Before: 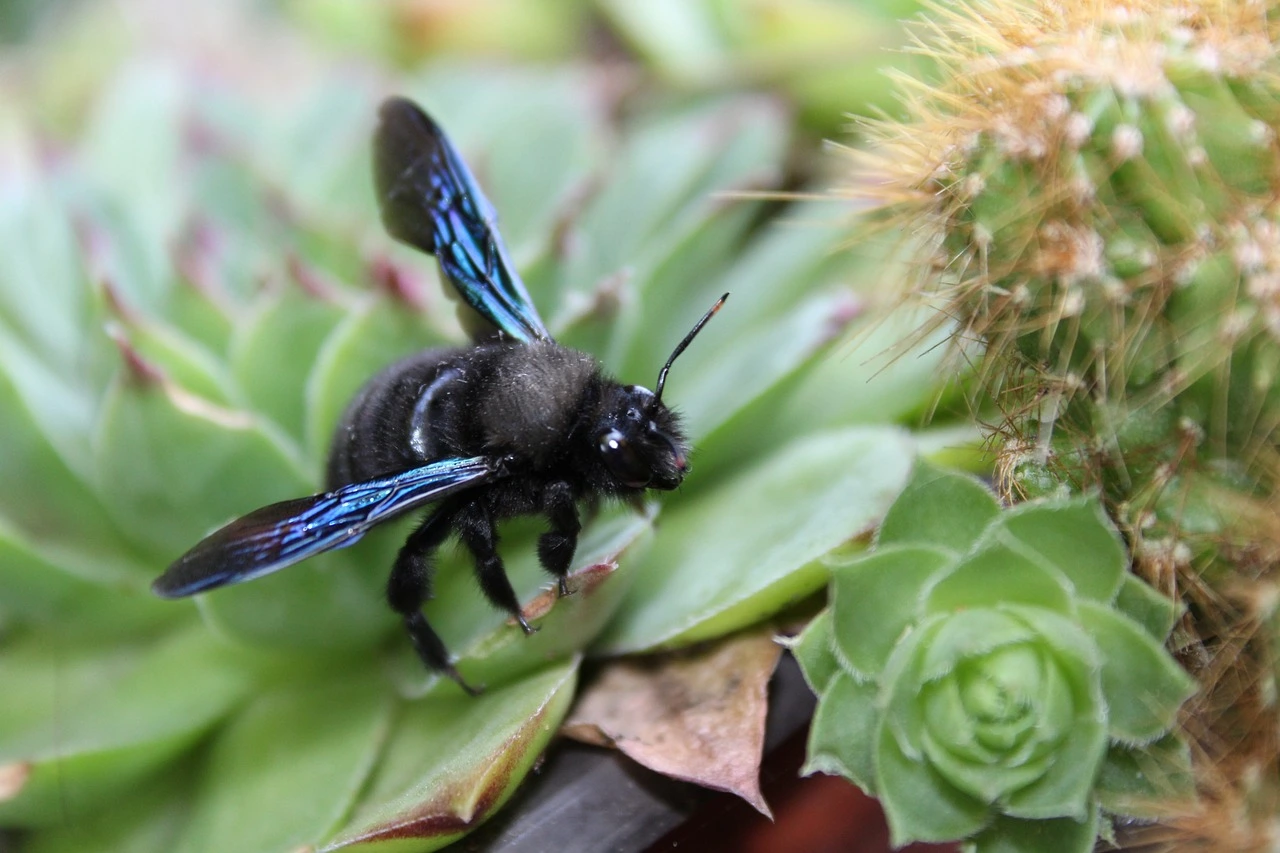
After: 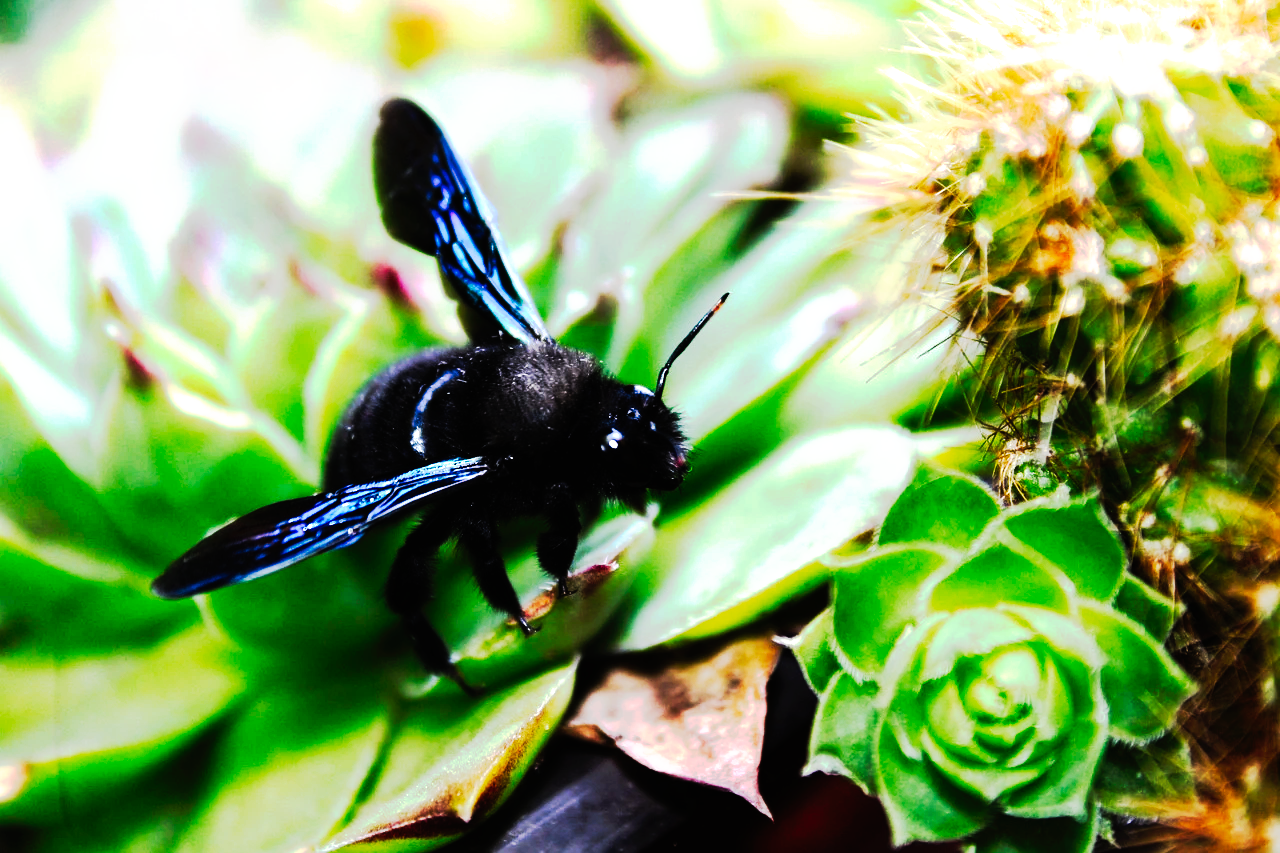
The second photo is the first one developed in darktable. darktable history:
filmic rgb: black relative exposure -8.2 EV, white relative exposure 2.2 EV, threshold 3 EV, hardness 7.11, latitude 85.74%, contrast 1.696, highlights saturation mix -4%, shadows ↔ highlights balance -2.69%, preserve chrominance no, color science v5 (2021), contrast in shadows safe, contrast in highlights safe, enable highlight reconstruction true
tone curve: curves: ch0 [(0, 0) (0.003, 0.011) (0.011, 0.014) (0.025, 0.018) (0.044, 0.023) (0.069, 0.028) (0.1, 0.031) (0.136, 0.039) (0.177, 0.056) (0.224, 0.081) (0.277, 0.129) (0.335, 0.188) (0.399, 0.256) (0.468, 0.367) (0.543, 0.514) (0.623, 0.684) (0.709, 0.785) (0.801, 0.846) (0.898, 0.884) (1, 1)], preserve colors none
